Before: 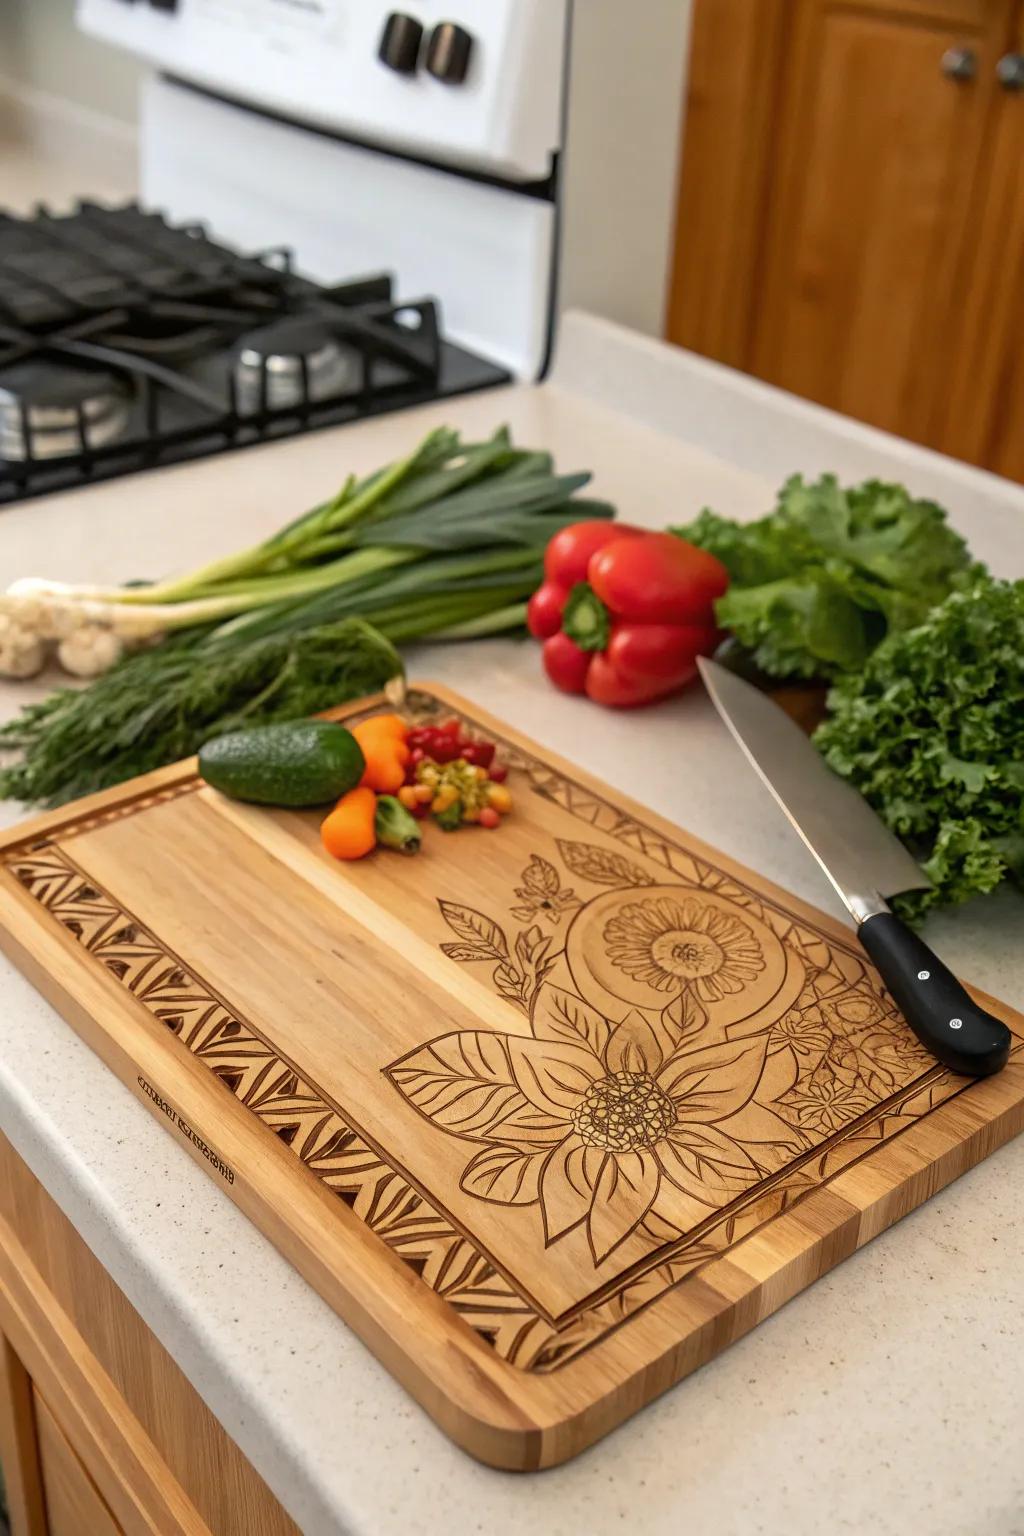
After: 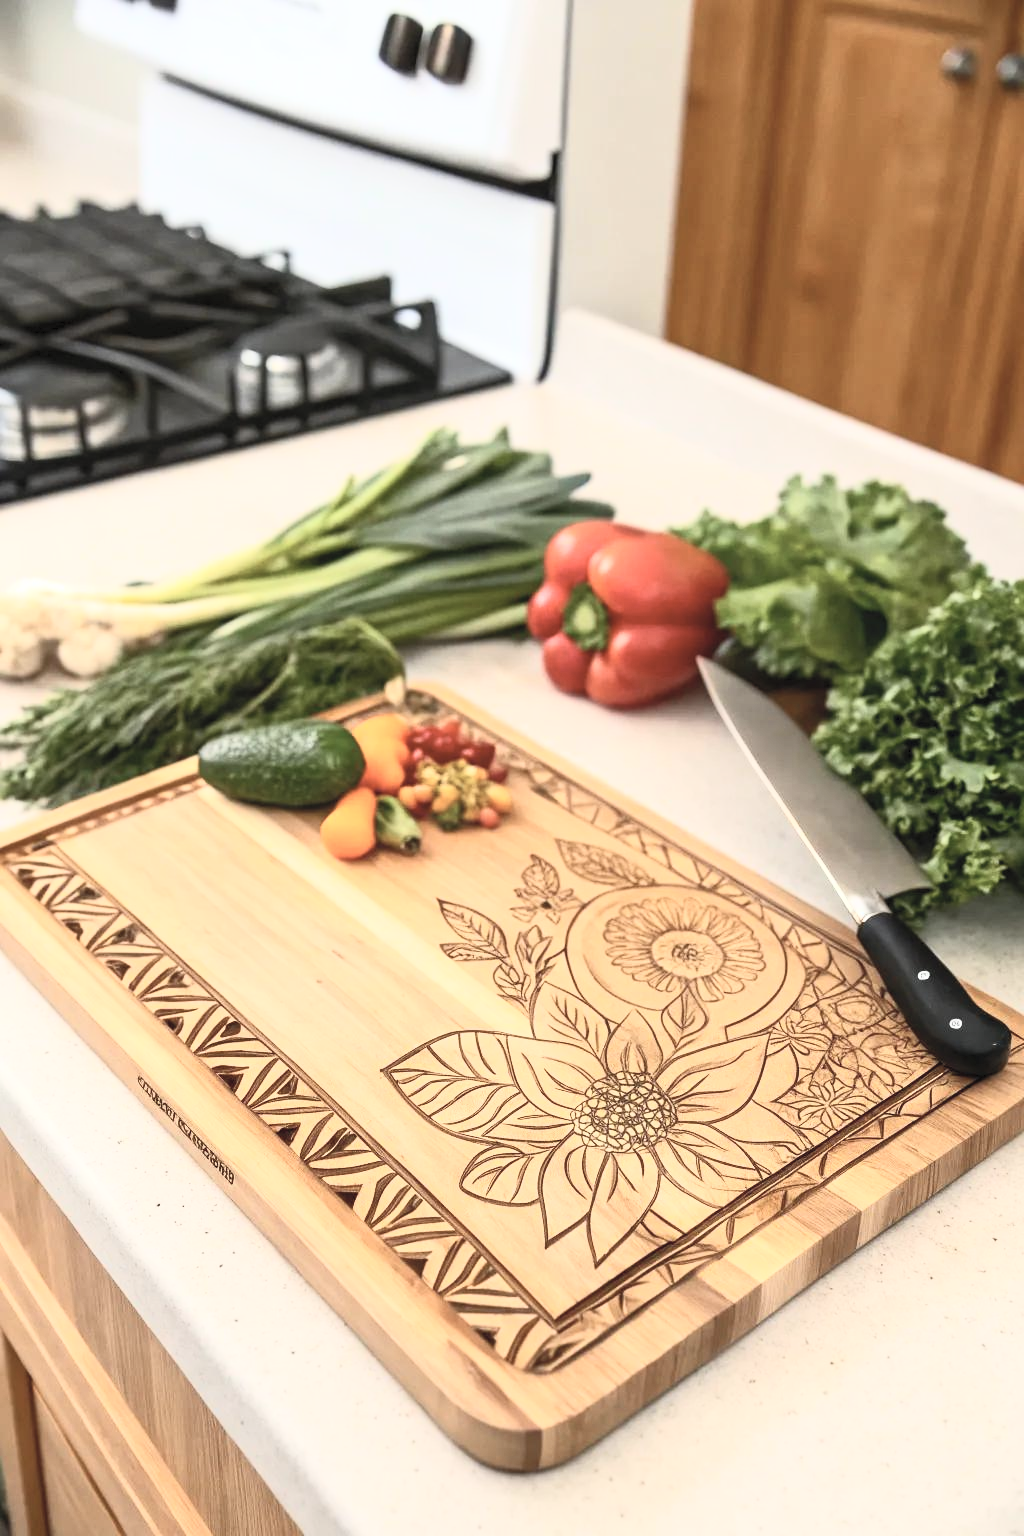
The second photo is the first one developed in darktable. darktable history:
contrast brightness saturation: contrast 0.423, brightness 0.564, saturation -0.192
